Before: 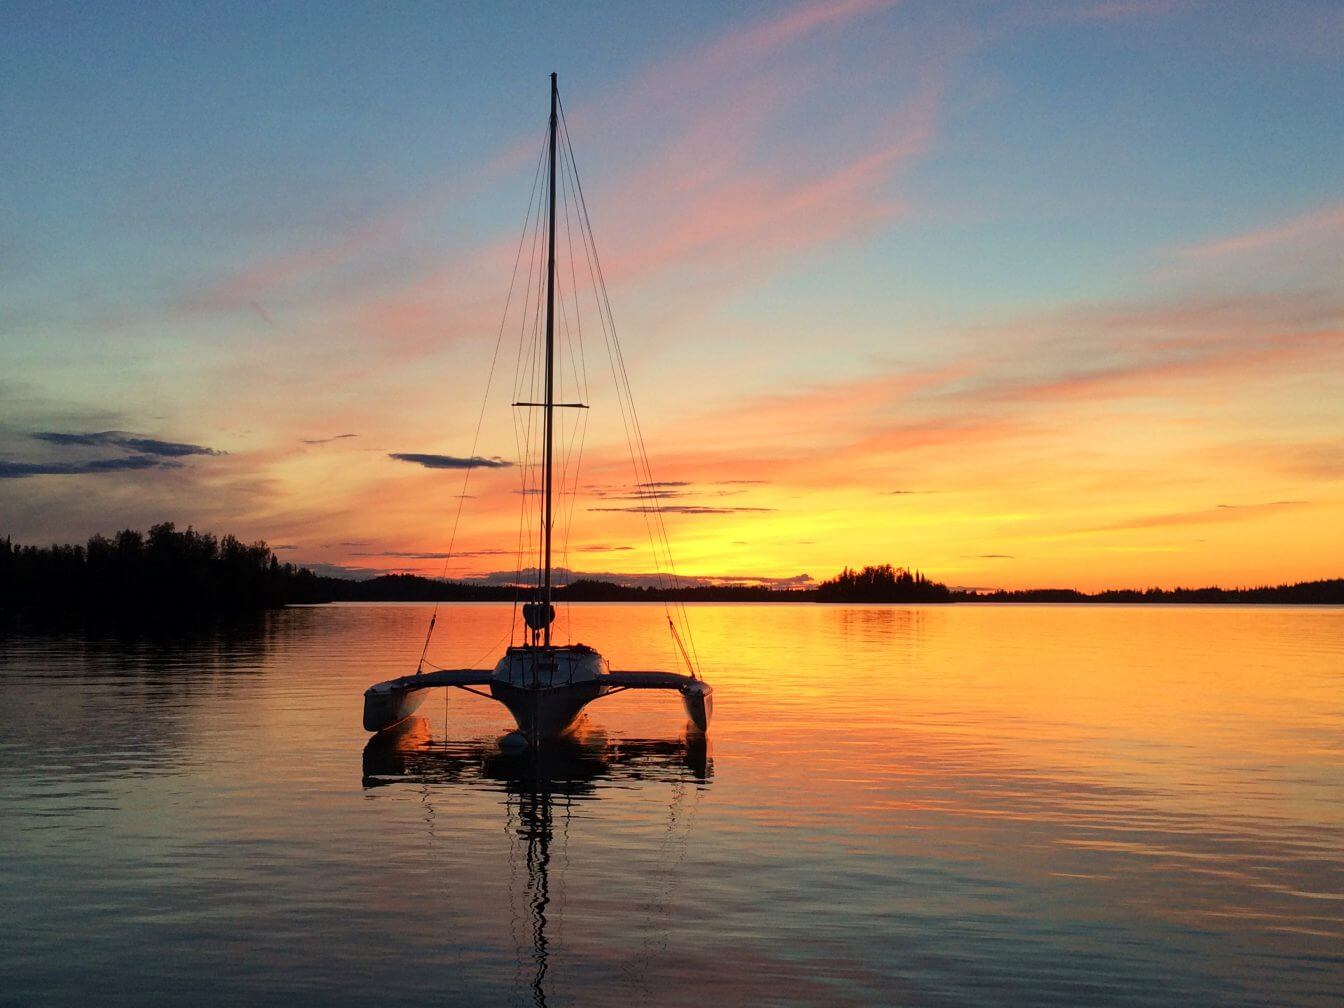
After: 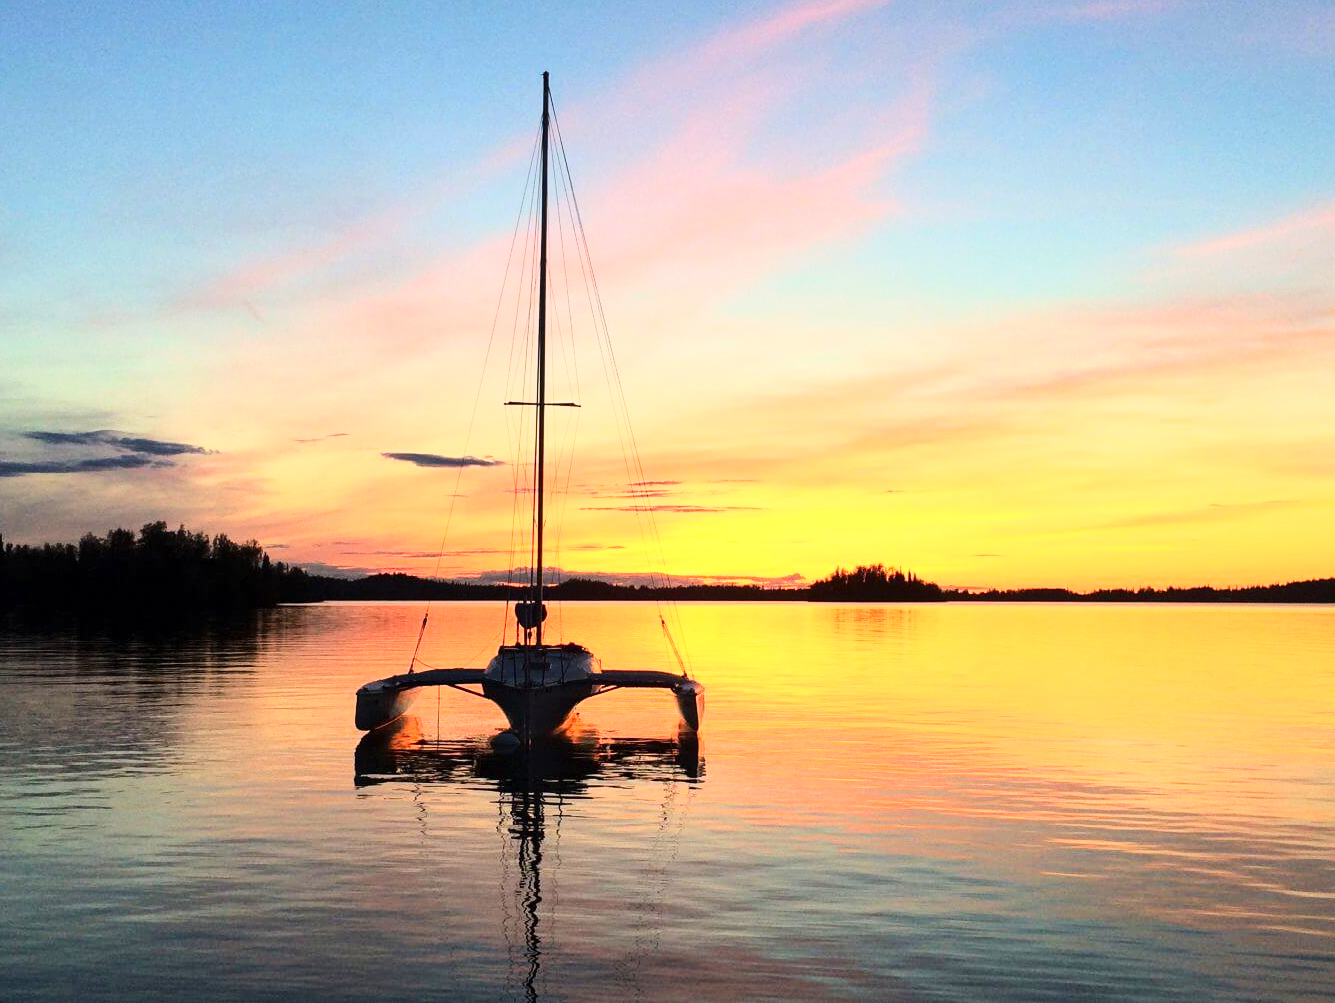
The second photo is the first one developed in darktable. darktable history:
crop and rotate: left 0.614%, top 0.179%, bottom 0.309%
base curve: curves: ch0 [(0, 0) (0.018, 0.026) (0.143, 0.37) (0.33, 0.731) (0.458, 0.853) (0.735, 0.965) (0.905, 0.986) (1, 1)]
